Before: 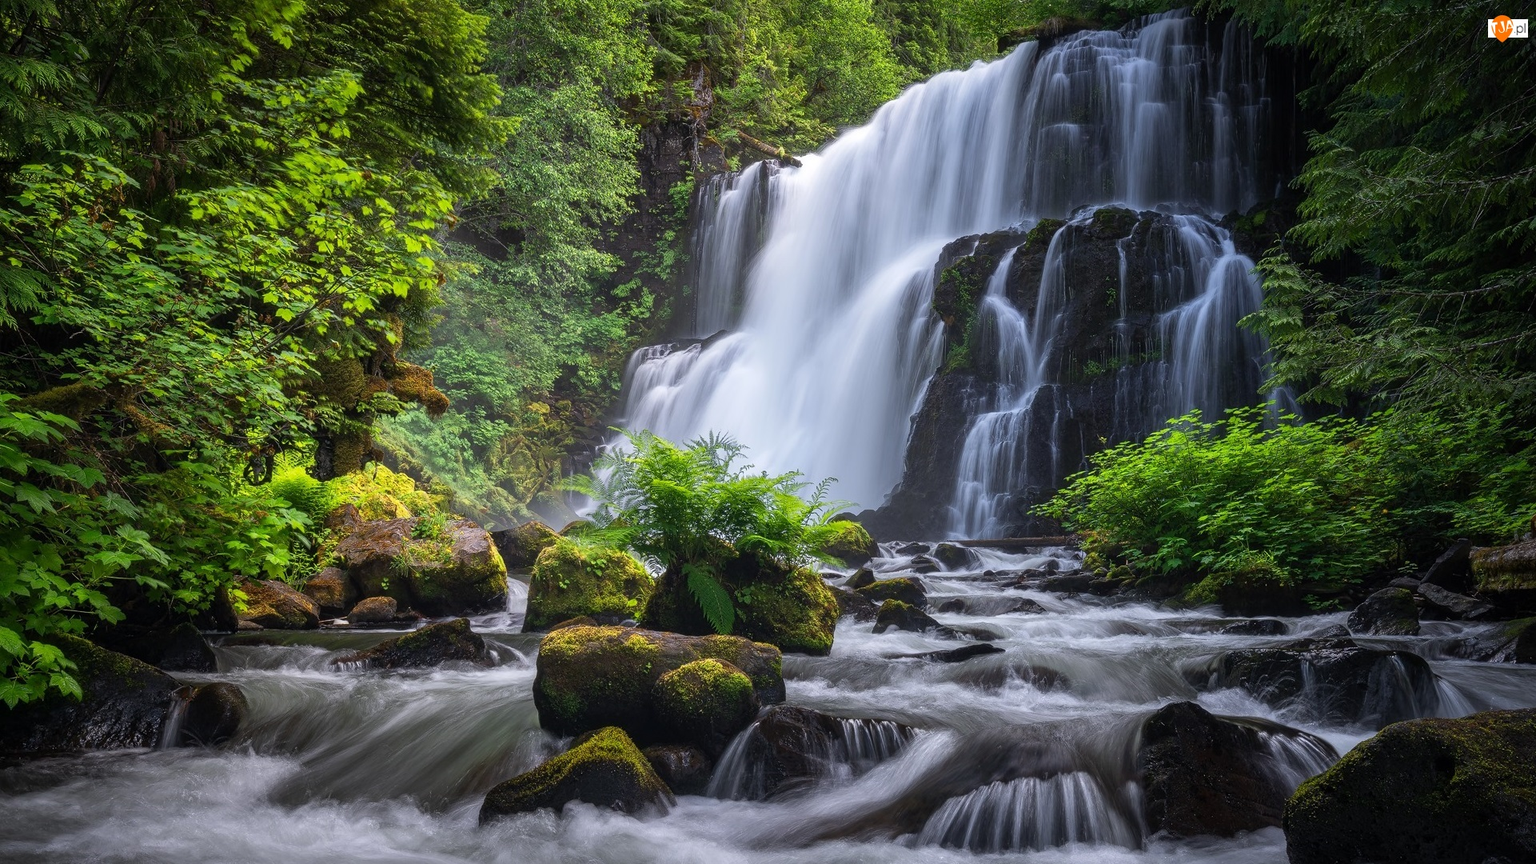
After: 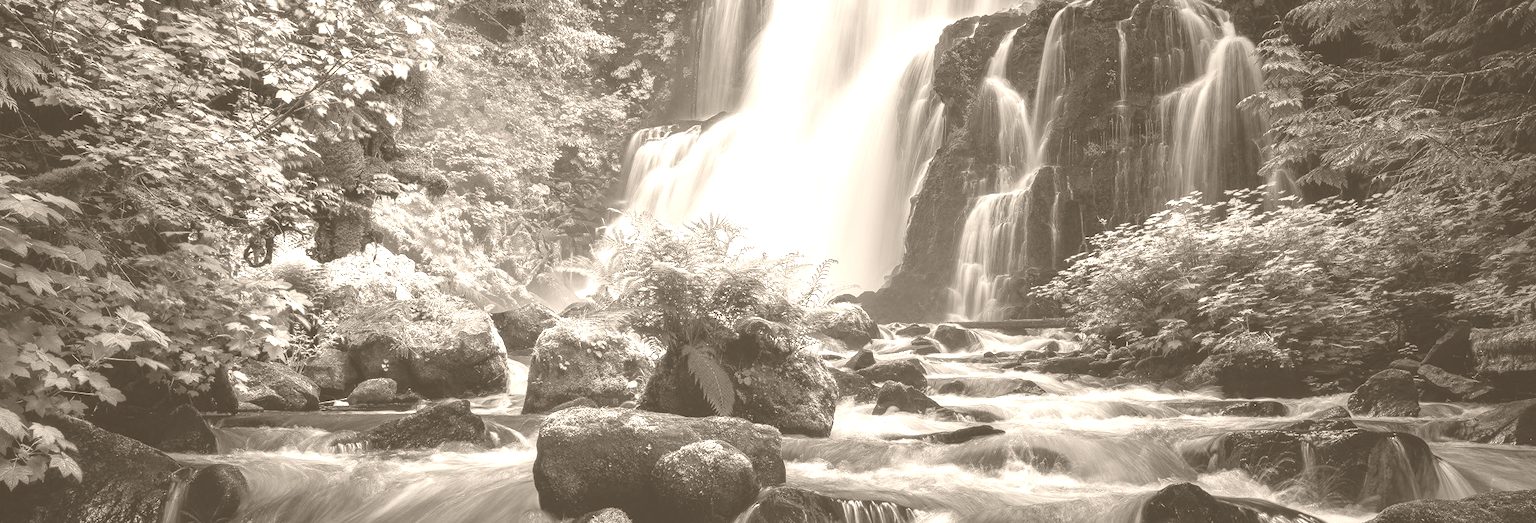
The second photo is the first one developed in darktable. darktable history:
colorize: hue 34.49°, saturation 35.33%, source mix 100%, version 1
crop and rotate: top 25.357%, bottom 13.942%
